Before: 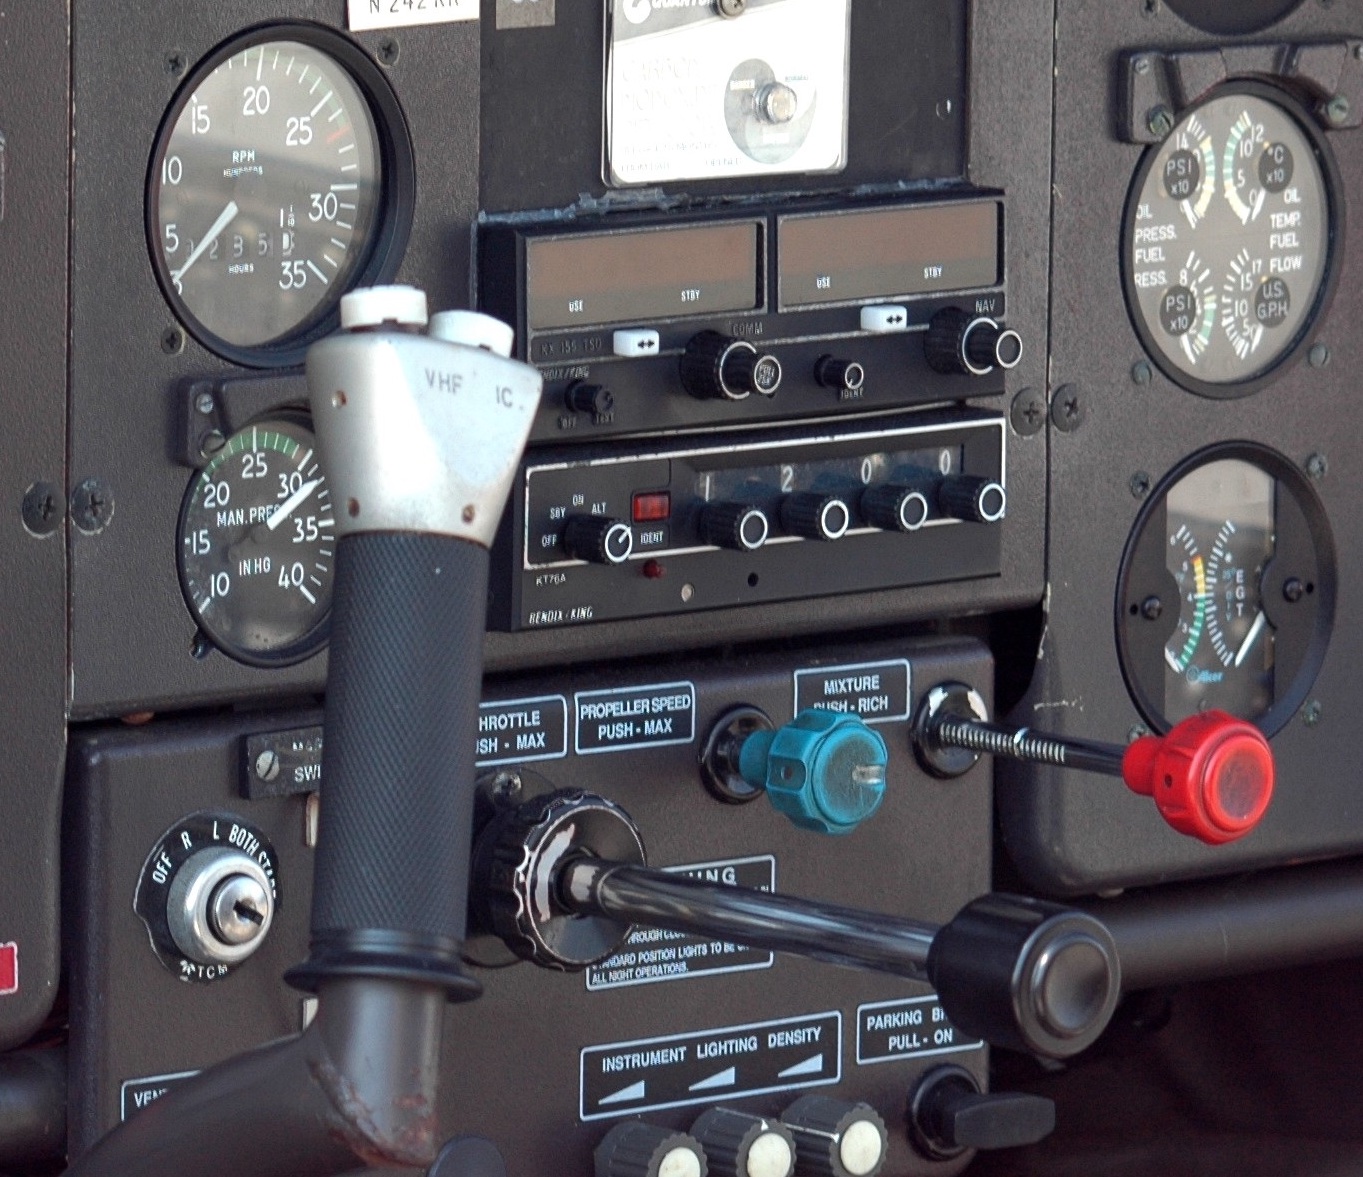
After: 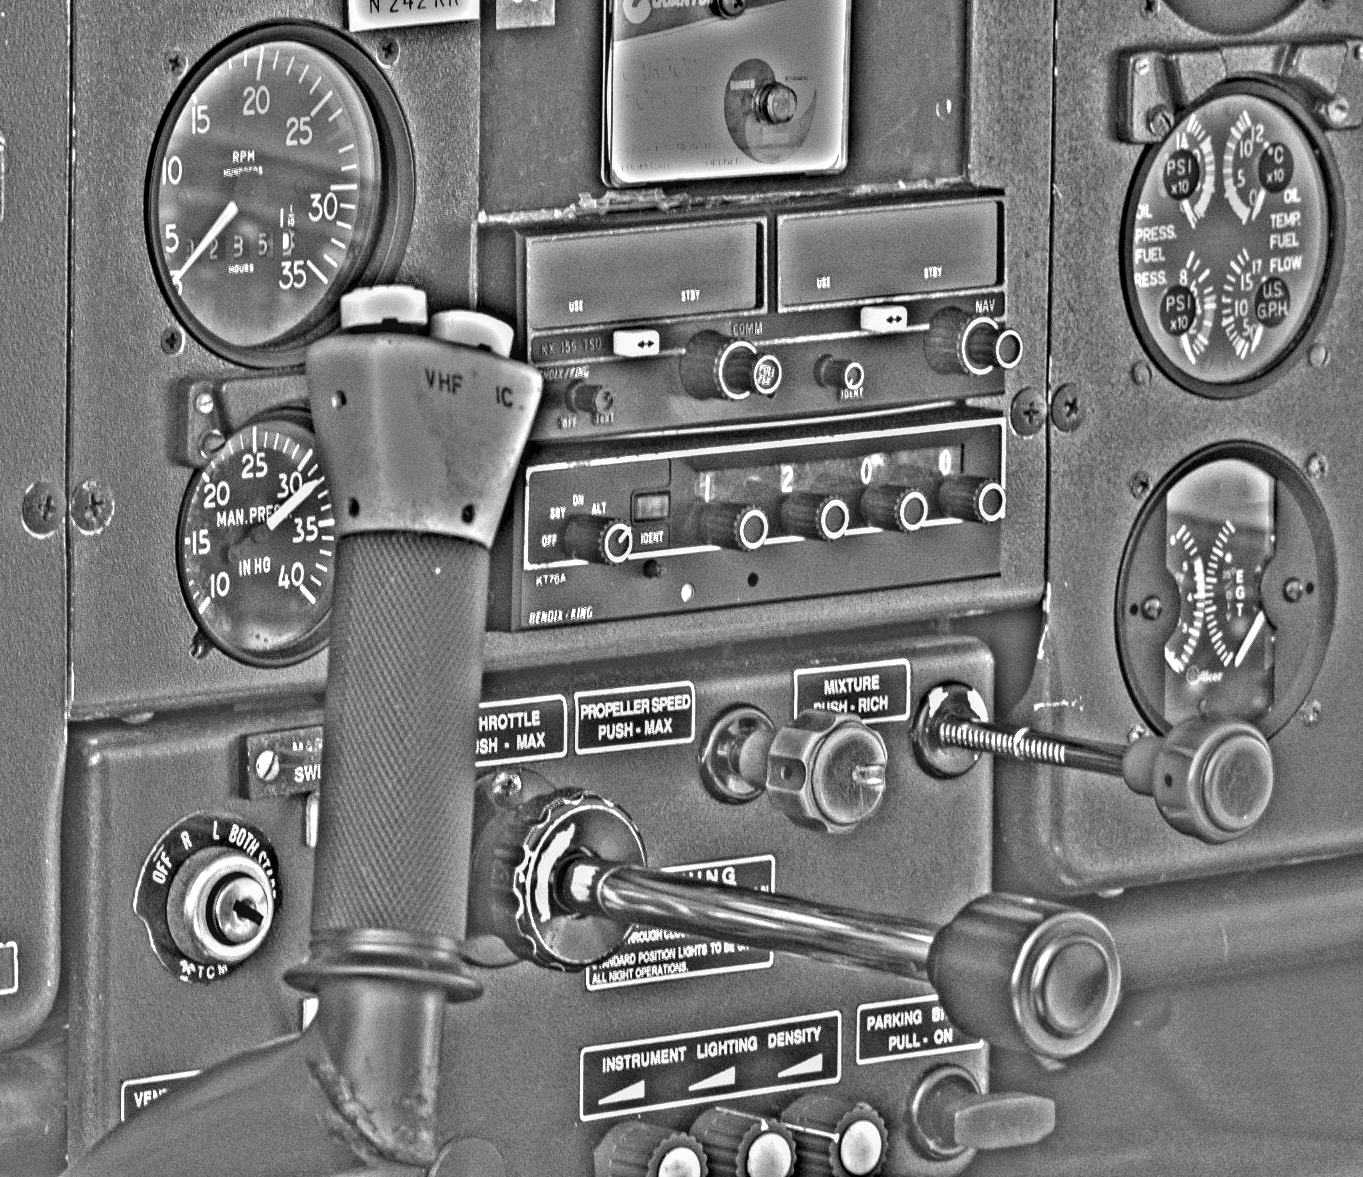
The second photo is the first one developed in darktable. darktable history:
color balance rgb: perceptual saturation grading › global saturation 20%, perceptual saturation grading › highlights -25%, perceptual saturation grading › shadows 25%
grain: on, module defaults
local contrast: on, module defaults
white balance: red 0.871, blue 1.249
highpass: sharpness 49.79%, contrast boost 49.79%
